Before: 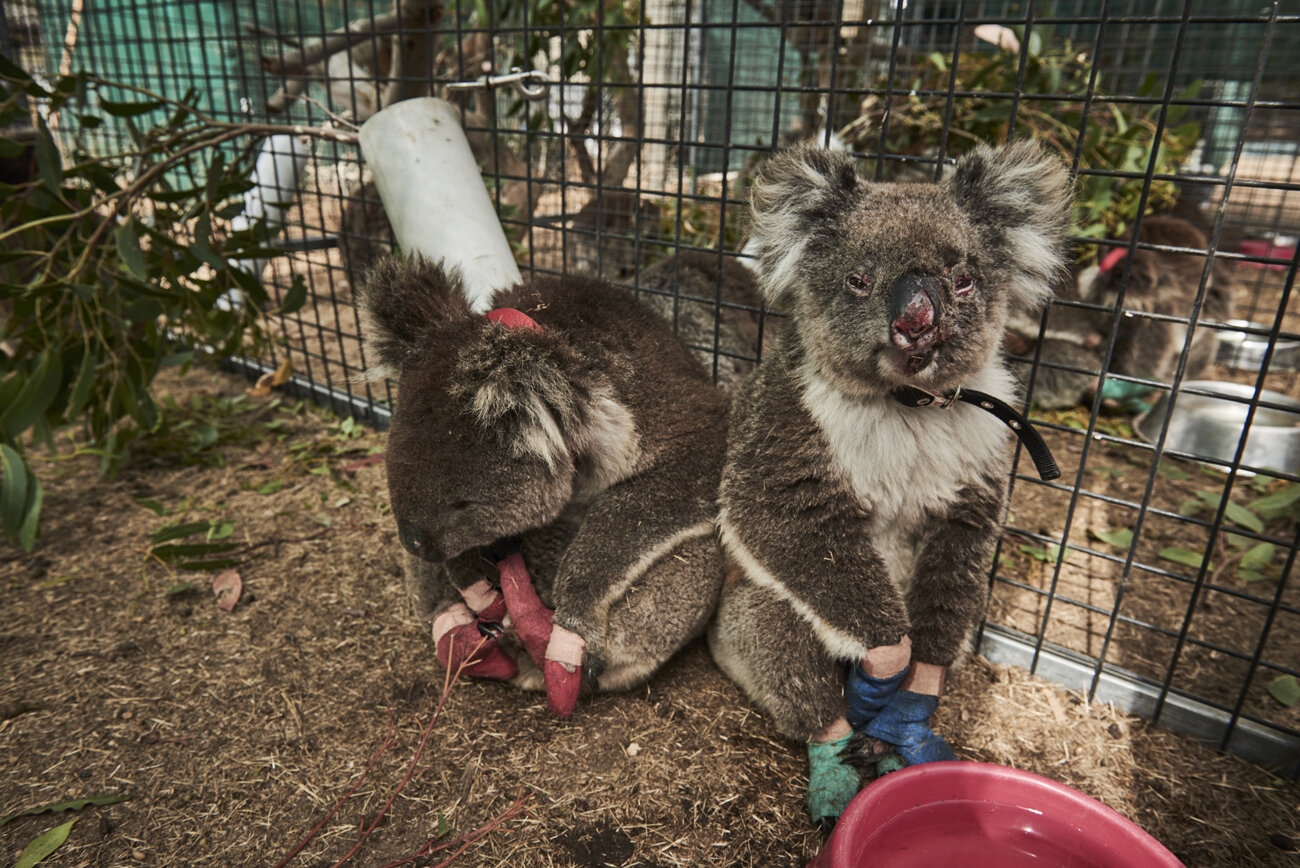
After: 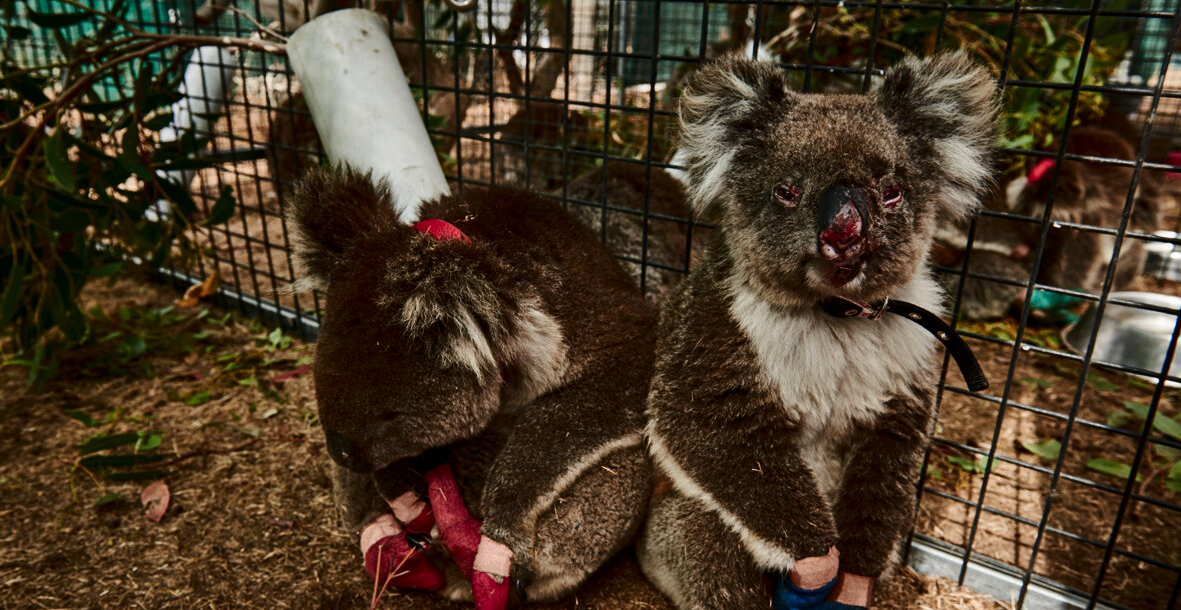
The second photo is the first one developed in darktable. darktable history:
crop: left 5.596%, top 10.314%, right 3.534%, bottom 19.395%
color correction: highlights a* 0.003, highlights b* -0.283
contrast brightness saturation: contrast 0.13, brightness -0.24, saturation 0.14
